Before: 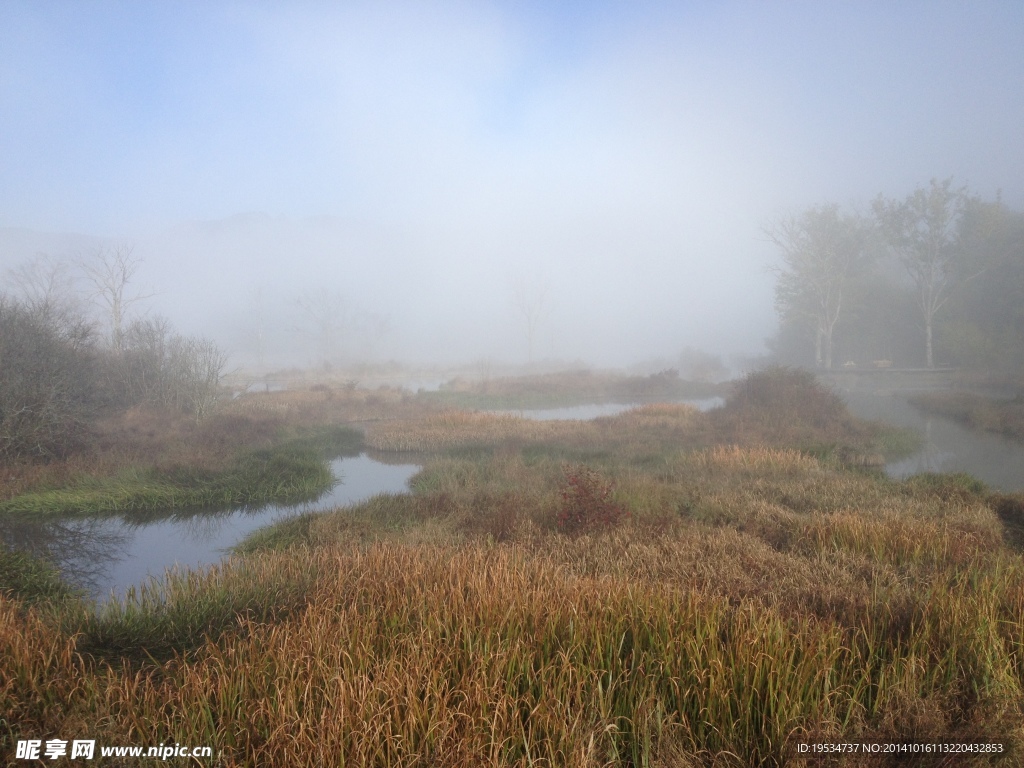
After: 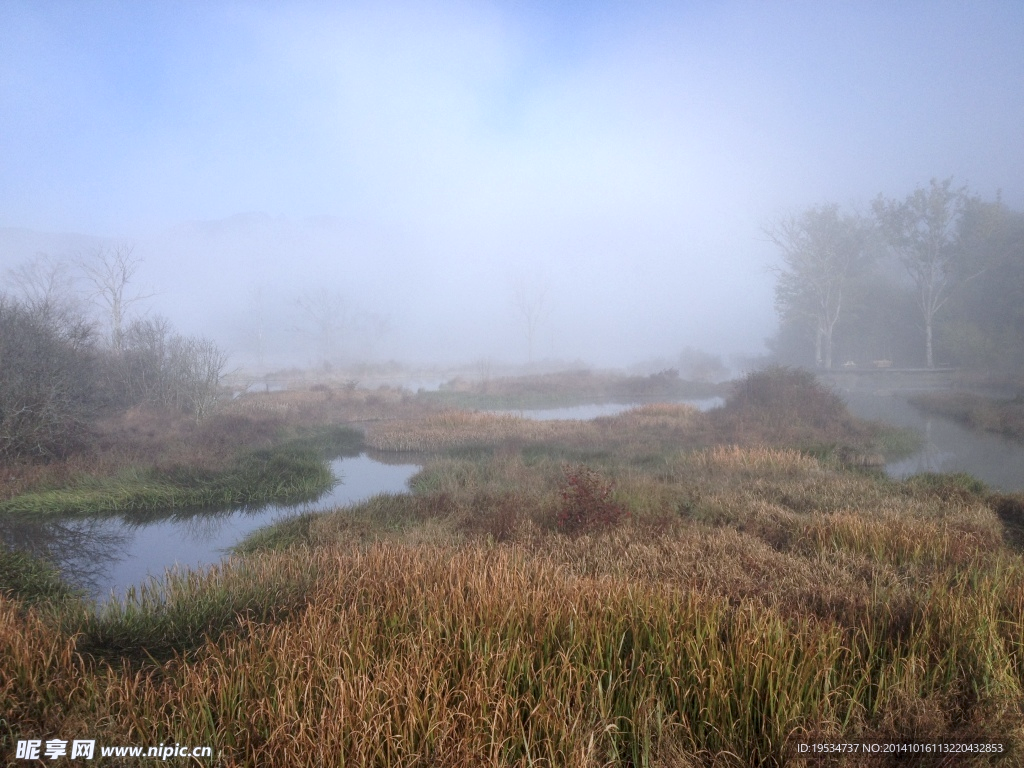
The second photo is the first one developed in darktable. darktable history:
color calibration: gray › normalize channels true, illuminant as shot in camera, x 0.358, y 0.373, temperature 4628.91 K, gamut compression 0.014
local contrast: on, module defaults
